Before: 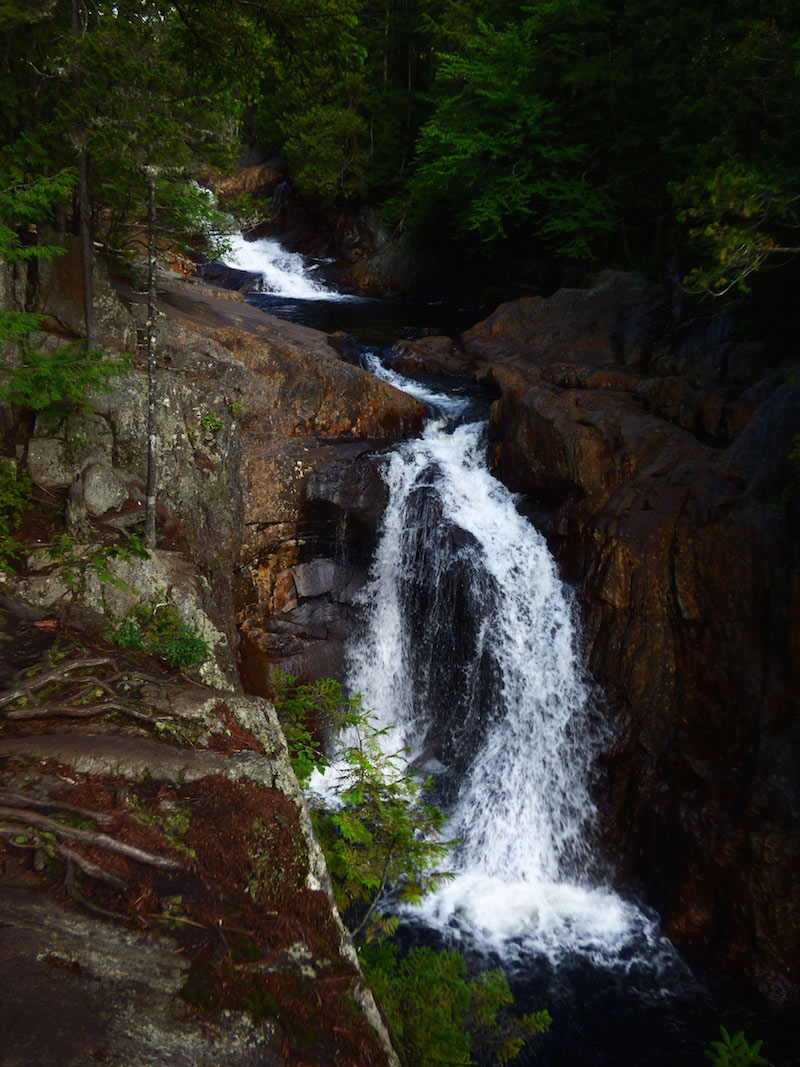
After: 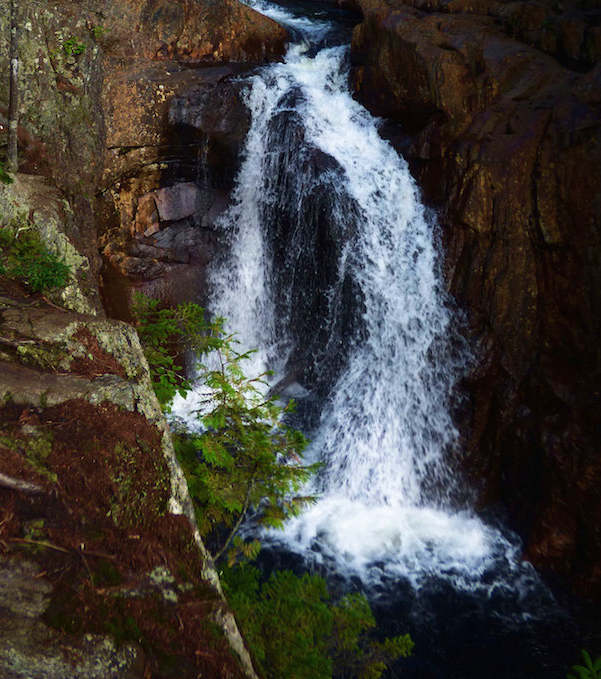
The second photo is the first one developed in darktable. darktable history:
crop and rotate: left 17.36%, top 35.266%, right 7.497%, bottom 1.044%
contrast brightness saturation: contrast 0.007, saturation -0.055
velvia: strength 44.46%
color zones: curves: ch0 [(0, 0.465) (0.092, 0.596) (0.289, 0.464) (0.429, 0.453) (0.571, 0.464) (0.714, 0.455) (0.857, 0.462) (1, 0.465)]
